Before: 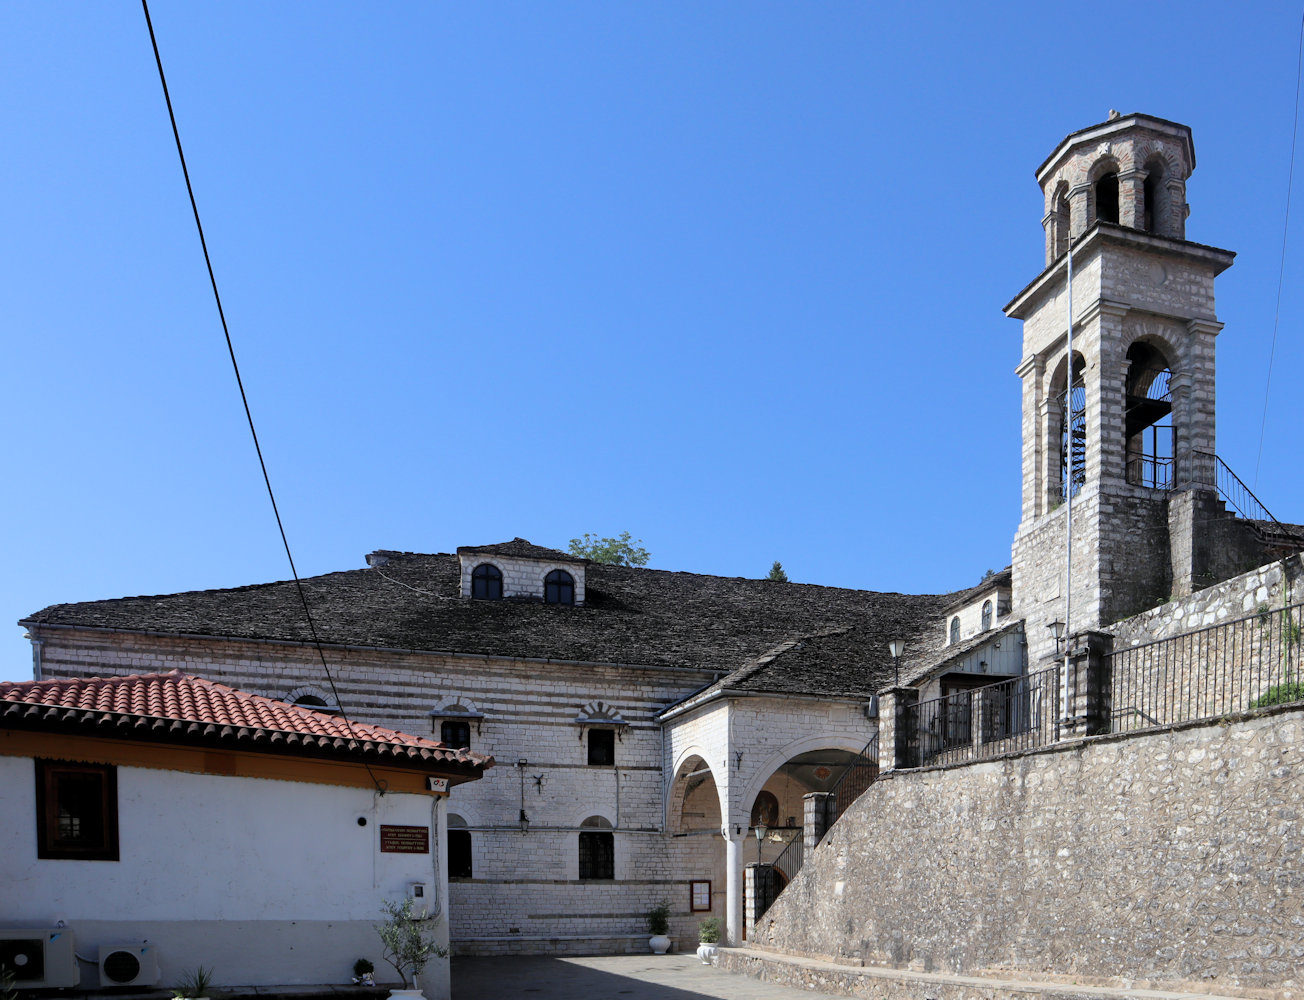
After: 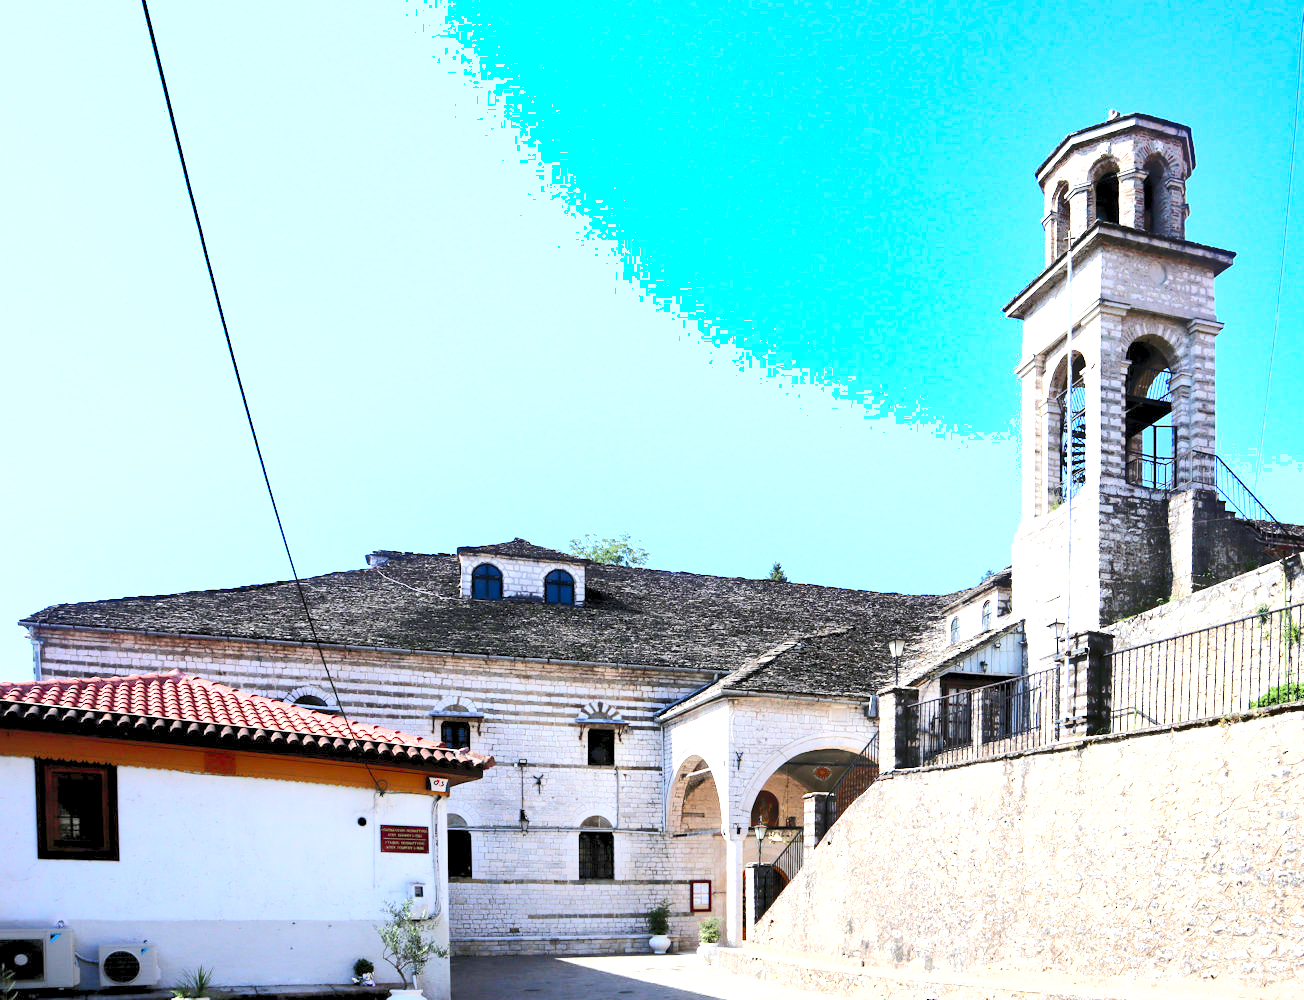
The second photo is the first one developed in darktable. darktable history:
levels: levels [0.008, 0.318, 0.836]
shadows and highlights: shadows 32.83, highlights -47.7, soften with gaussian
base curve: curves: ch0 [(0, 0) (0.032, 0.037) (0.105, 0.228) (0.435, 0.76) (0.856, 0.983) (1, 1)]
